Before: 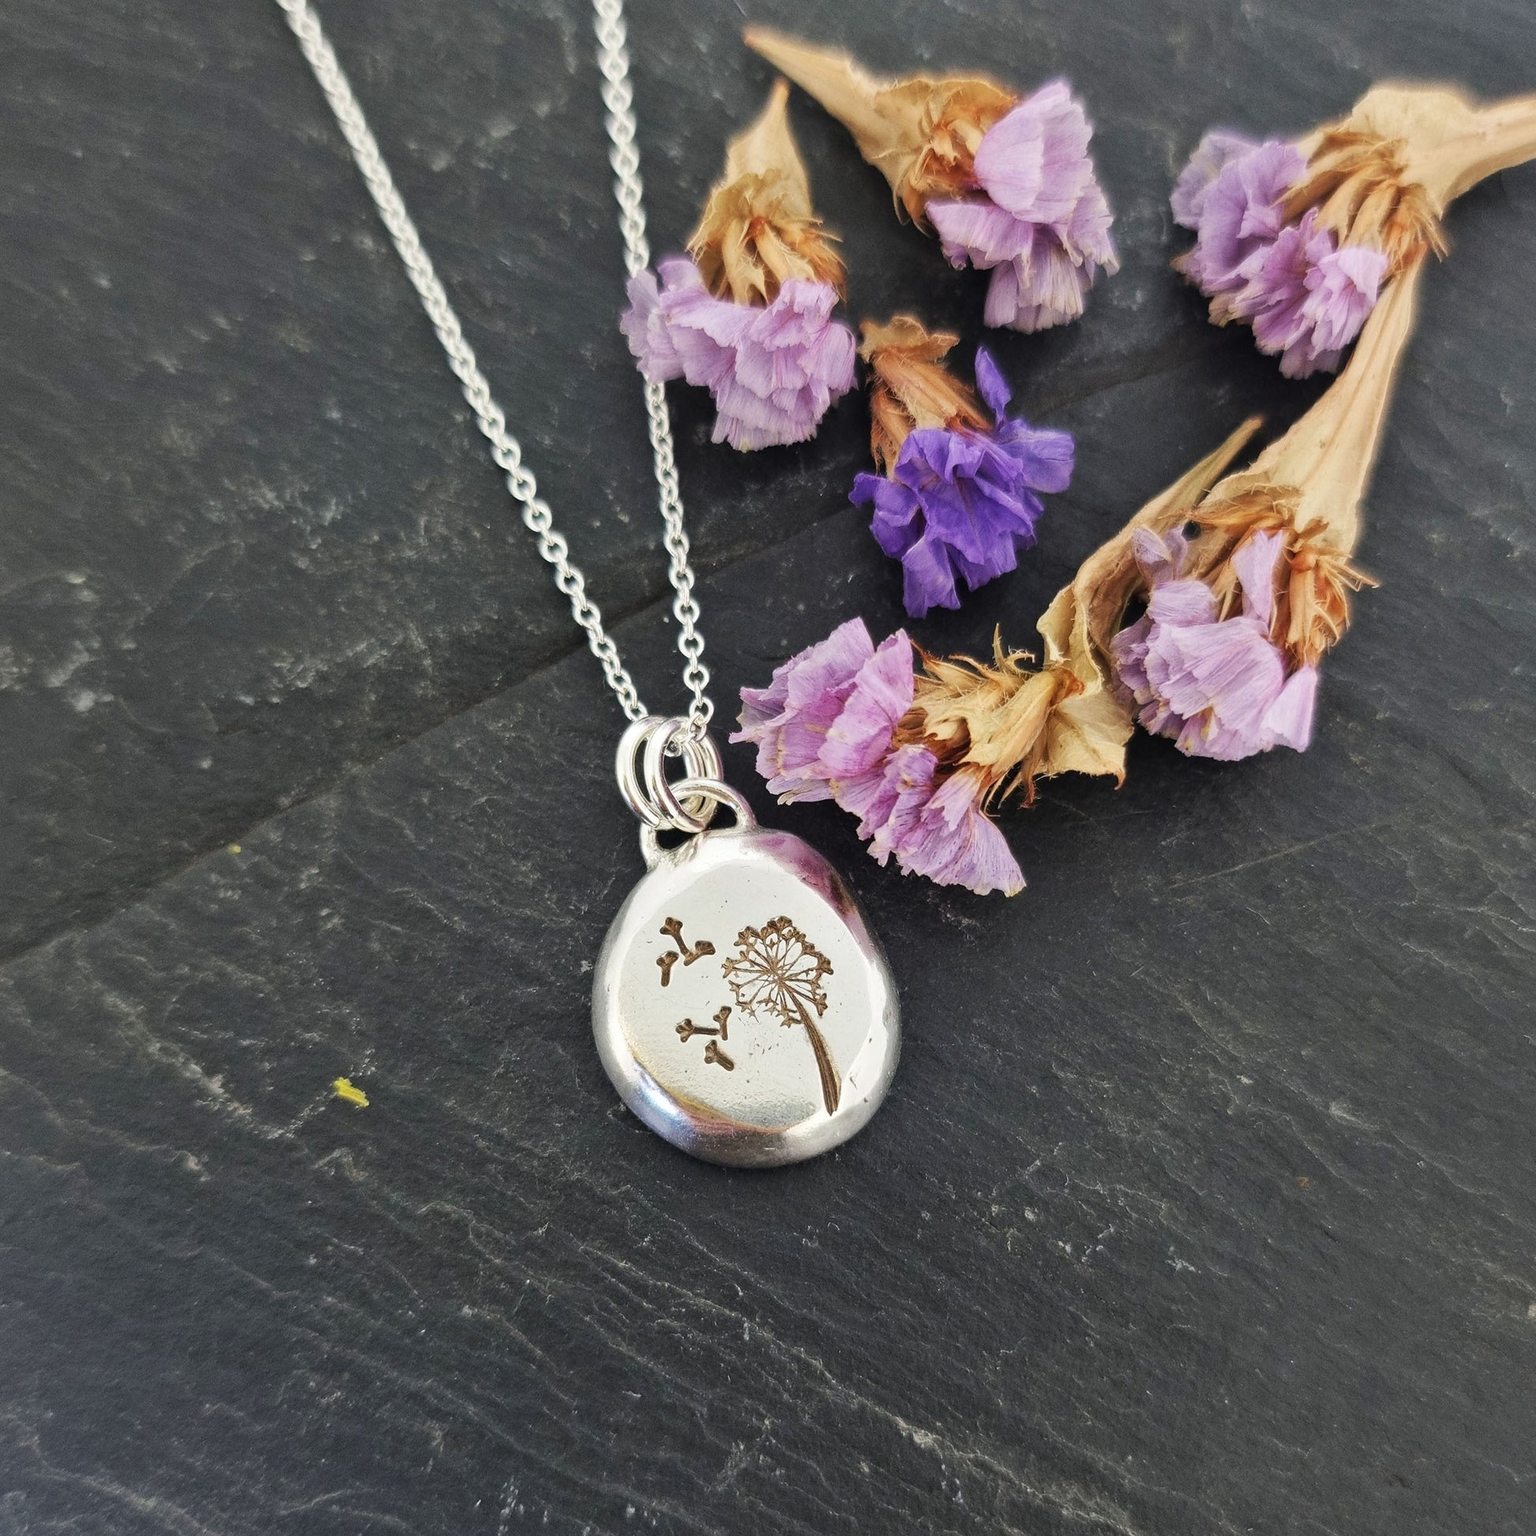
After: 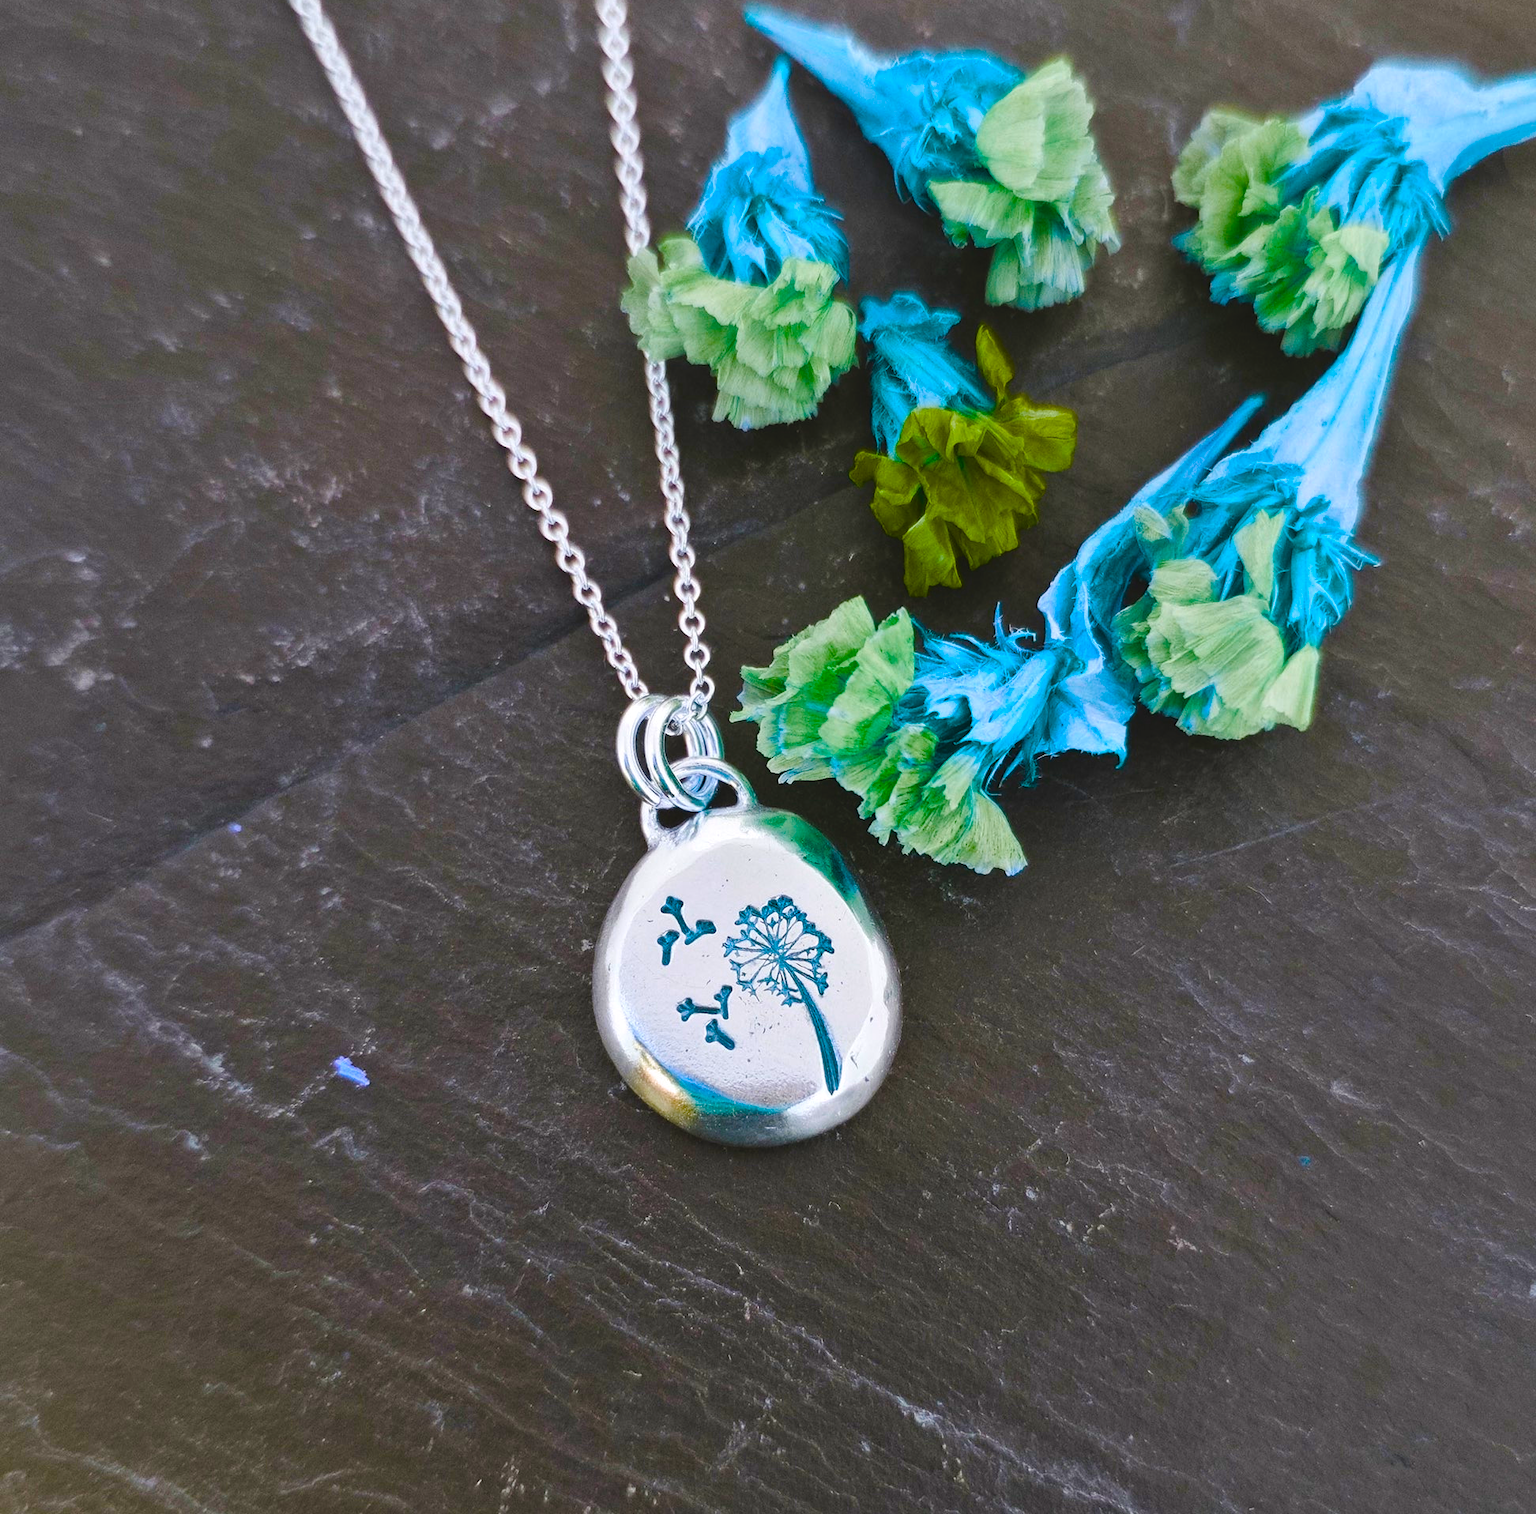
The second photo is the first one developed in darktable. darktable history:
crop: top 1.484%, right 0.094%
color balance rgb: global offset › luminance 0.724%, perceptual saturation grading › global saturation 55.564%, perceptual saturation grading › highlights -50.511%, perceptual saturation grading › mid-tones 39.991%, perceptual saturation grading › shadows 30.756%, hue shift 178.13°, global vibrance 49.335%, contrast 0.562%
